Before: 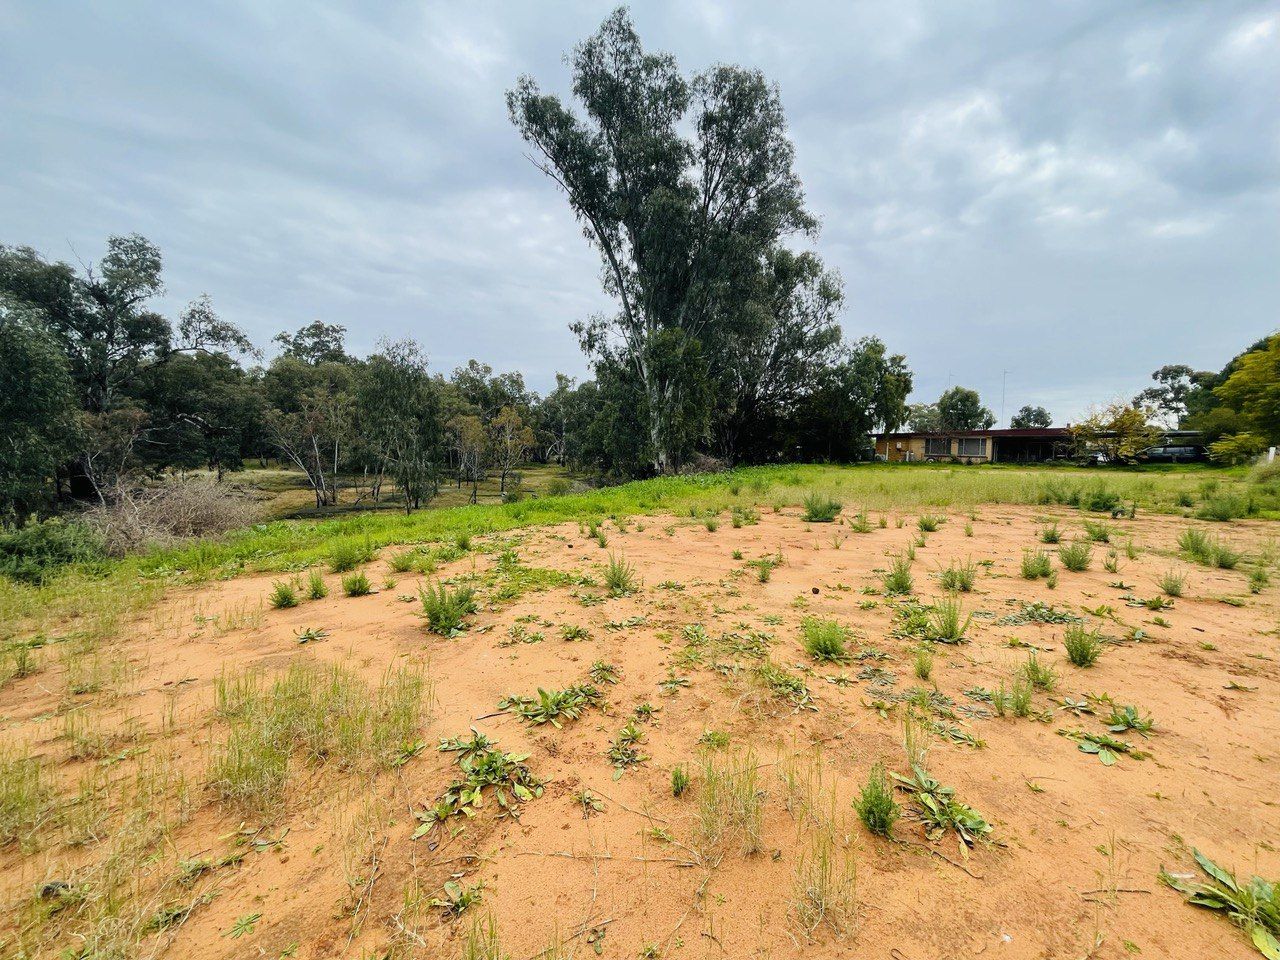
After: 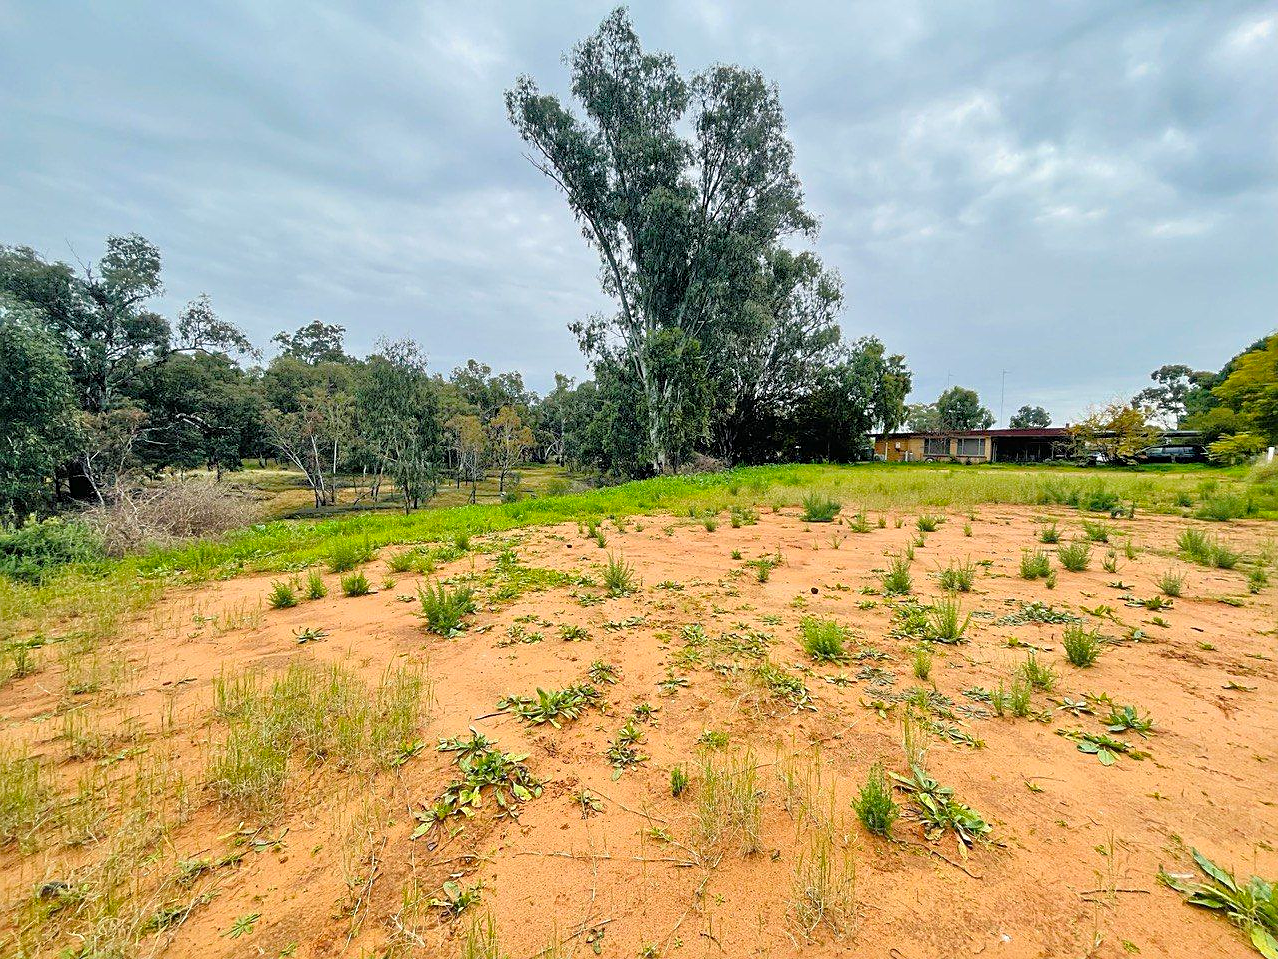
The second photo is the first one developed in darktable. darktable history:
sharpen: on, module defaults
crop: left 0.09%
tone equalizer: -7 EV 0.165 EV, -6 EV 0.636 EV, -5 EV 1.17 EV, -4 EV 1.36 EV, -3 EV 1.17 EV, -2 EV 0.6 EV, -1 EV 0.149 EV
